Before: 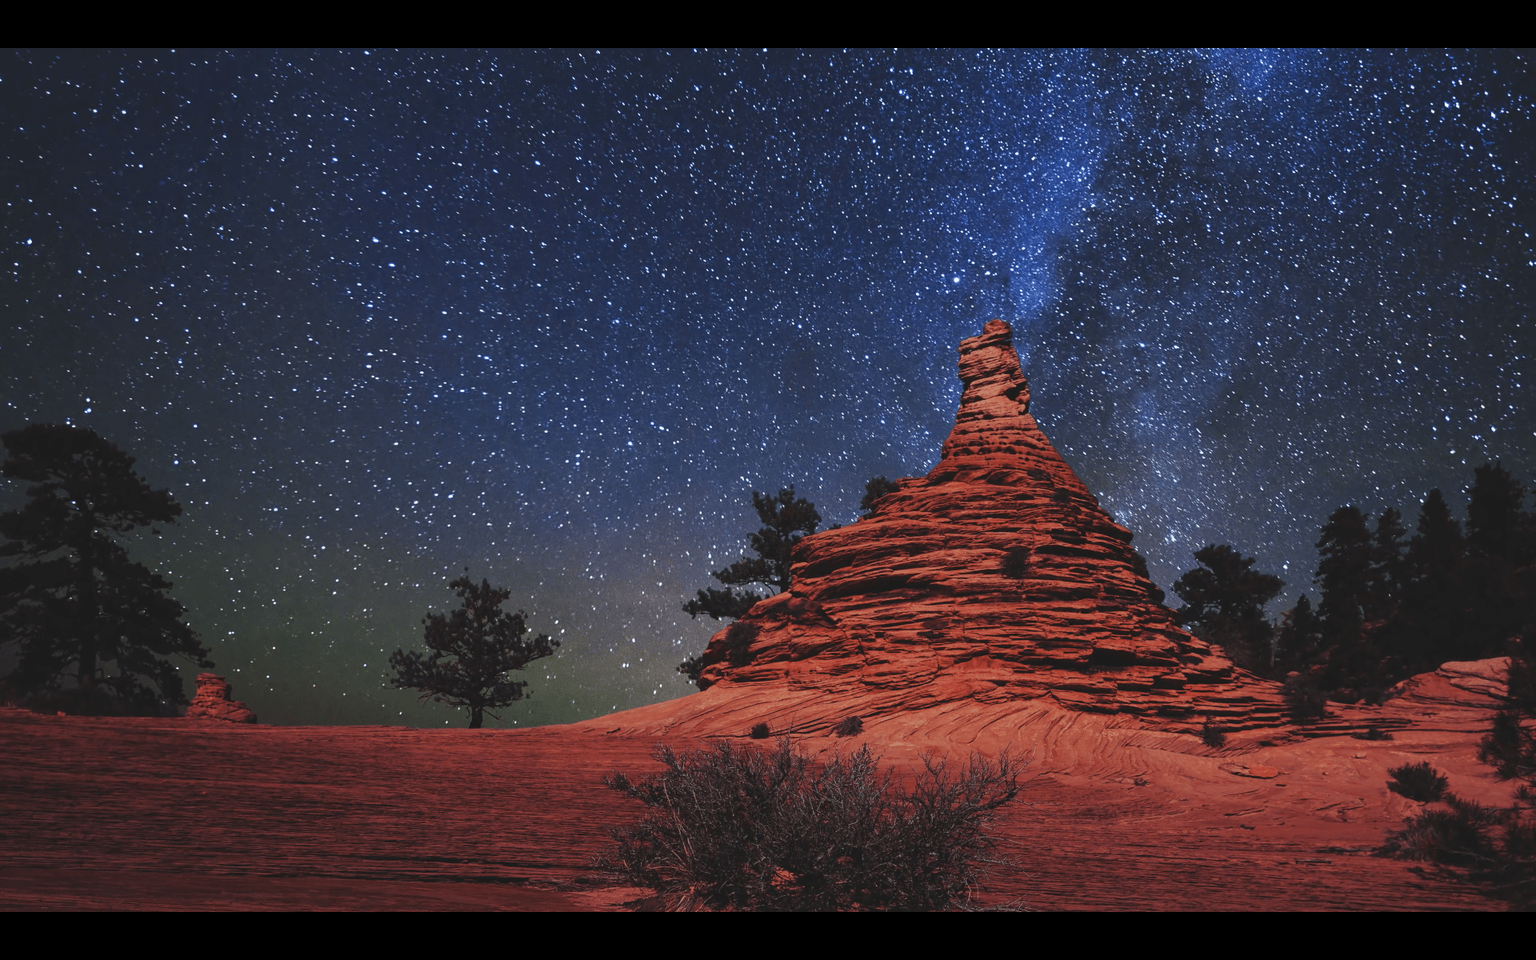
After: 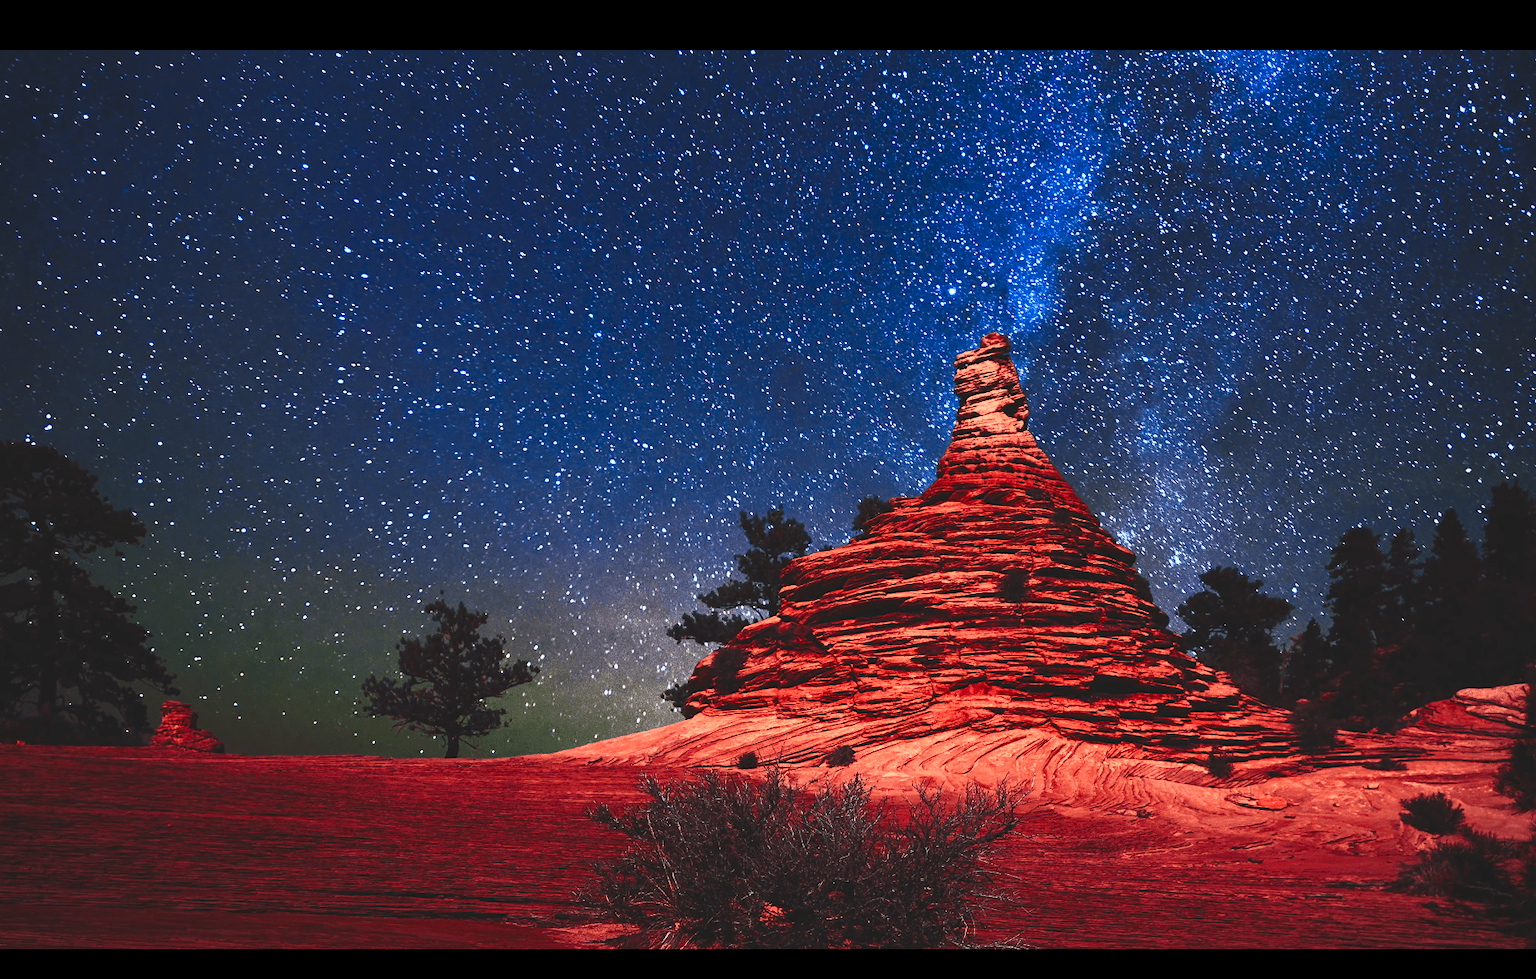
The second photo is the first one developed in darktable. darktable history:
contrast brightness saturation: contrast 0.845, brightness 0.602, saturation 0.582
crop and rotate: left 2.755%, right 1.129%, bottom 1.894%
vignetting: fall-off start 100.31%, brightness -0.193, saturation -0.302, width/height ratio 1.319
